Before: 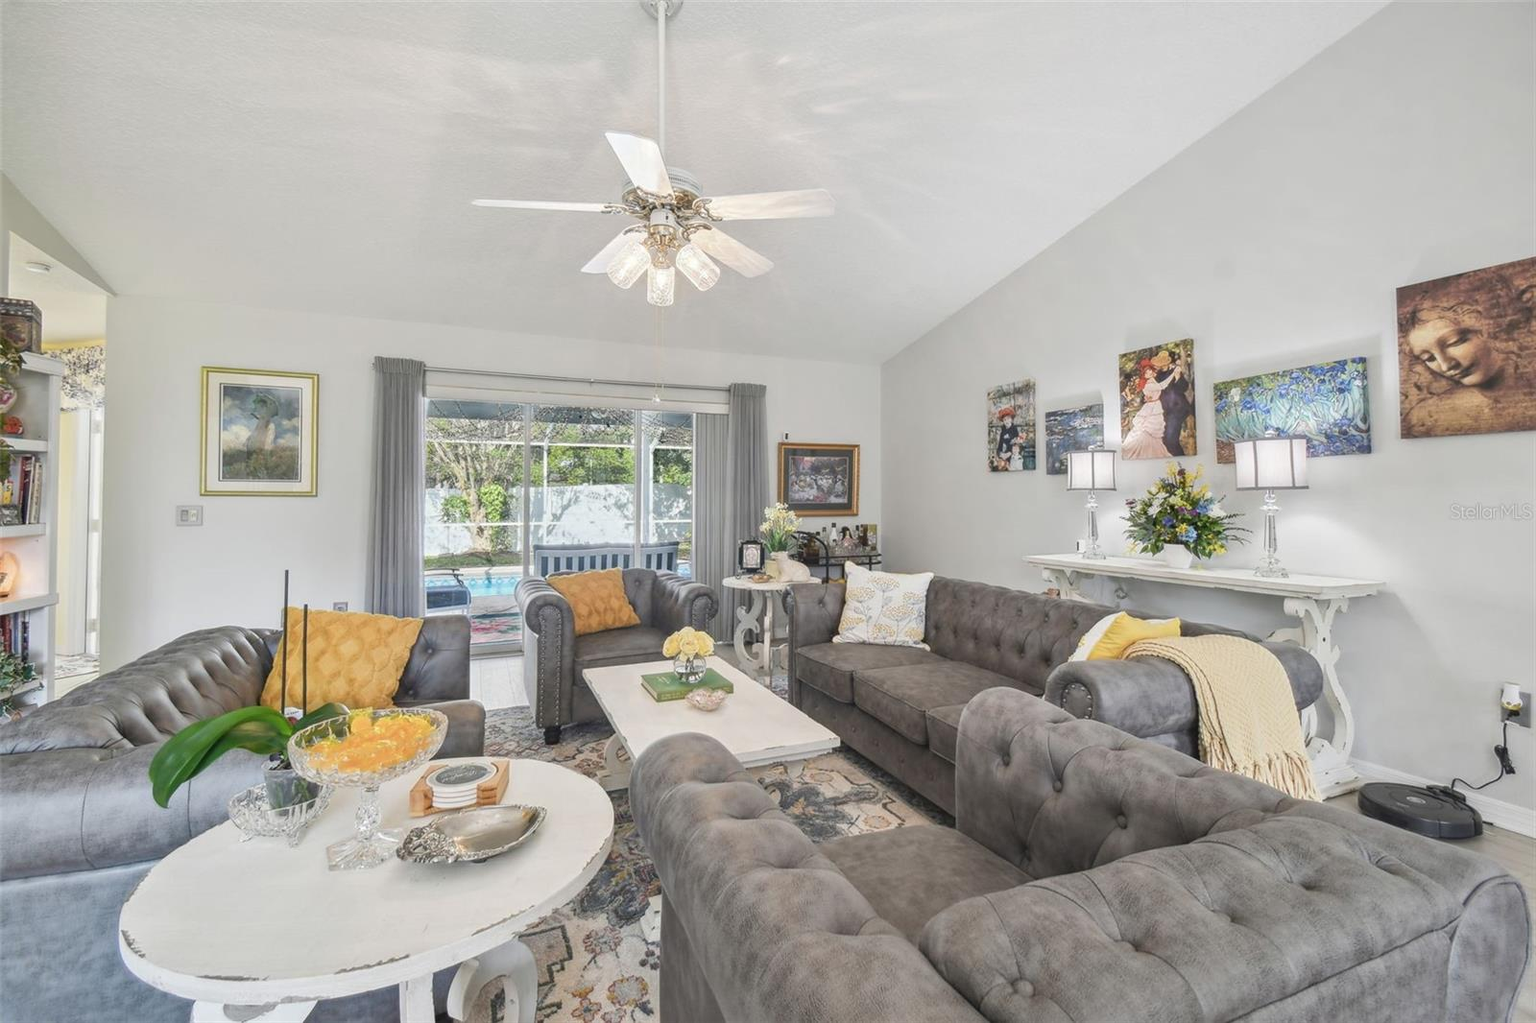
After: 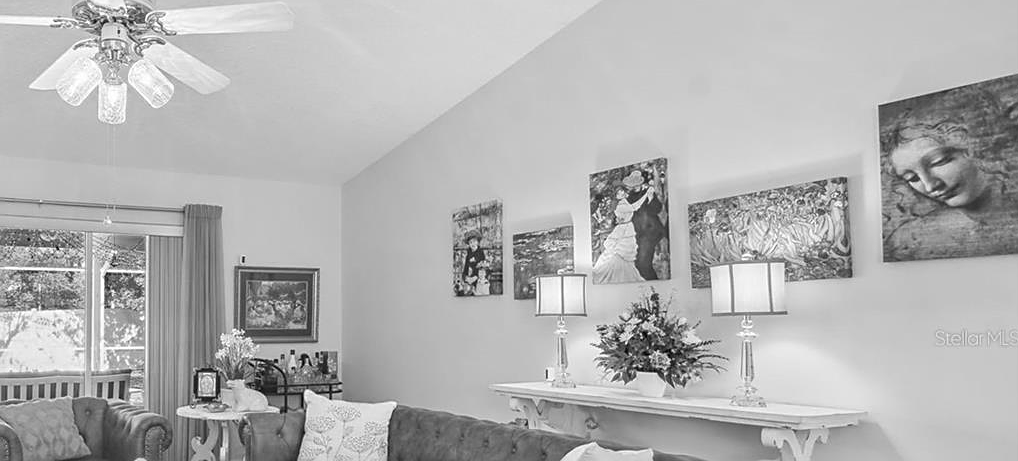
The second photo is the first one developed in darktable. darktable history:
monochrome: on, module defaults
crop: left 36.005%, top 18.293%, right 0.31%, bottom 38.444%
sharpen: on, module defaults
color balance rgb: perceptual saturation grading › global saturation 20%, perceptual saturation grading › highlights -25%, perceptual saturation grading › shadows 25%
